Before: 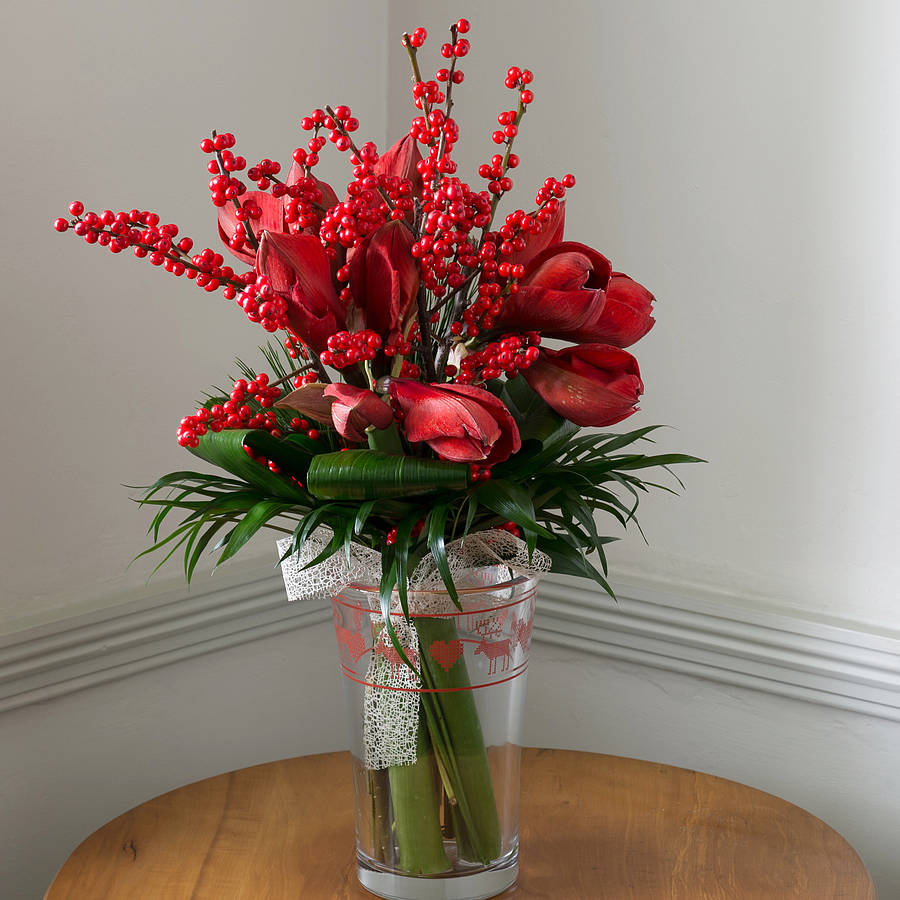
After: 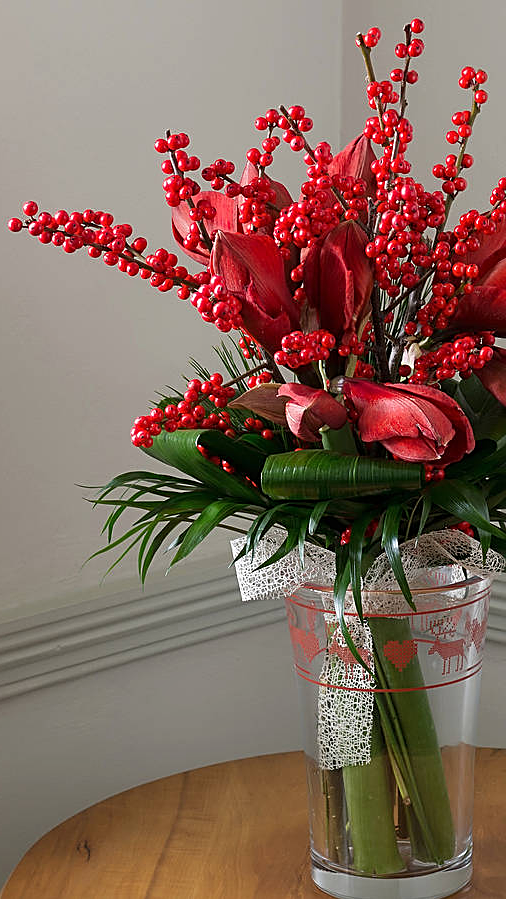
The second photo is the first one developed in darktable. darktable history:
crop: left 5.114%, right 38.589%
sharpen: on, module defaults
tone equalizer: on, module defaults
